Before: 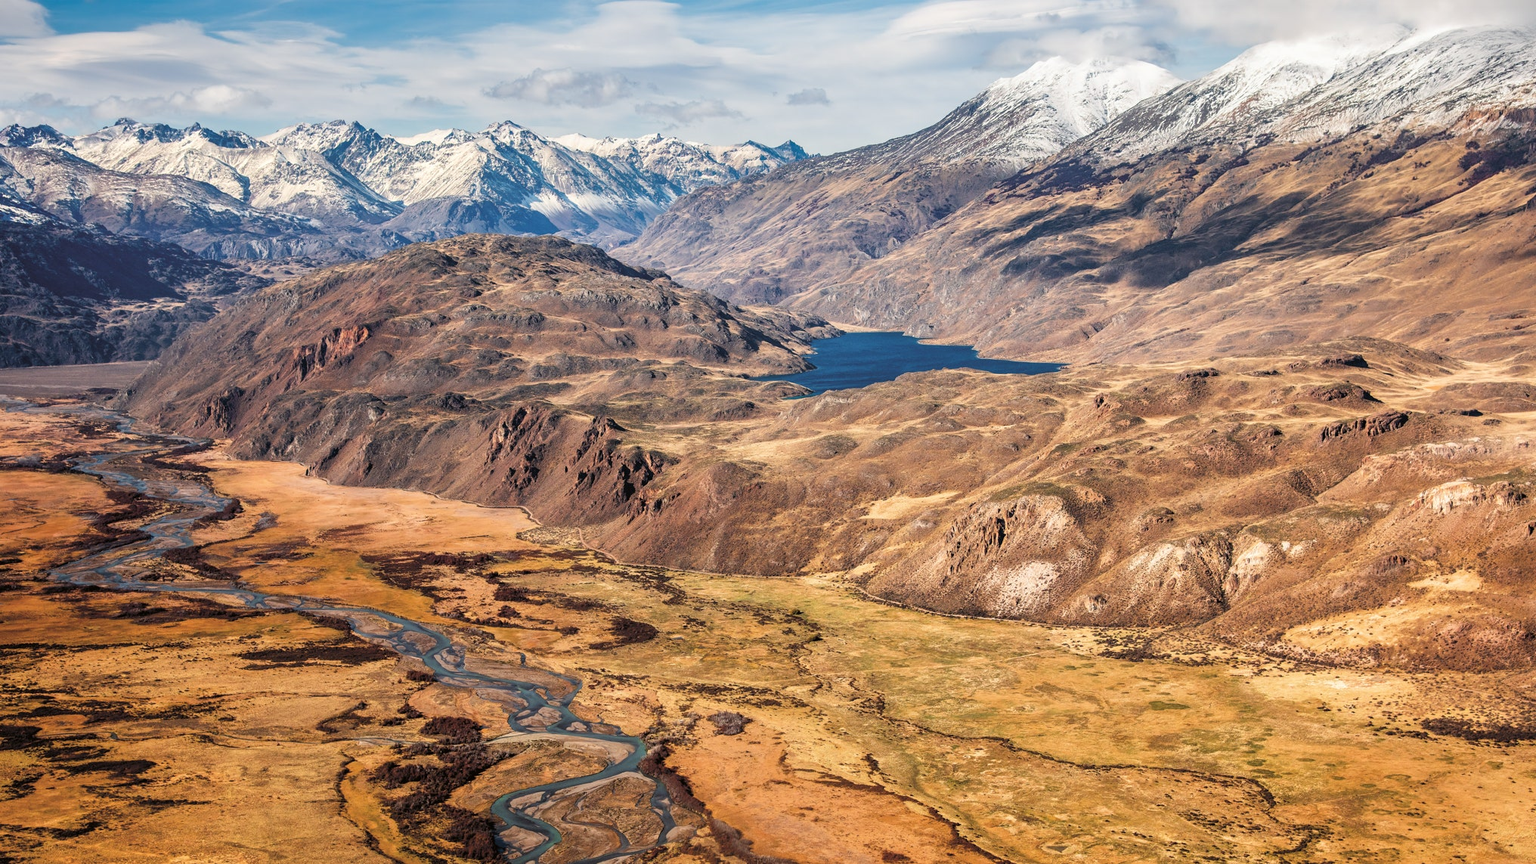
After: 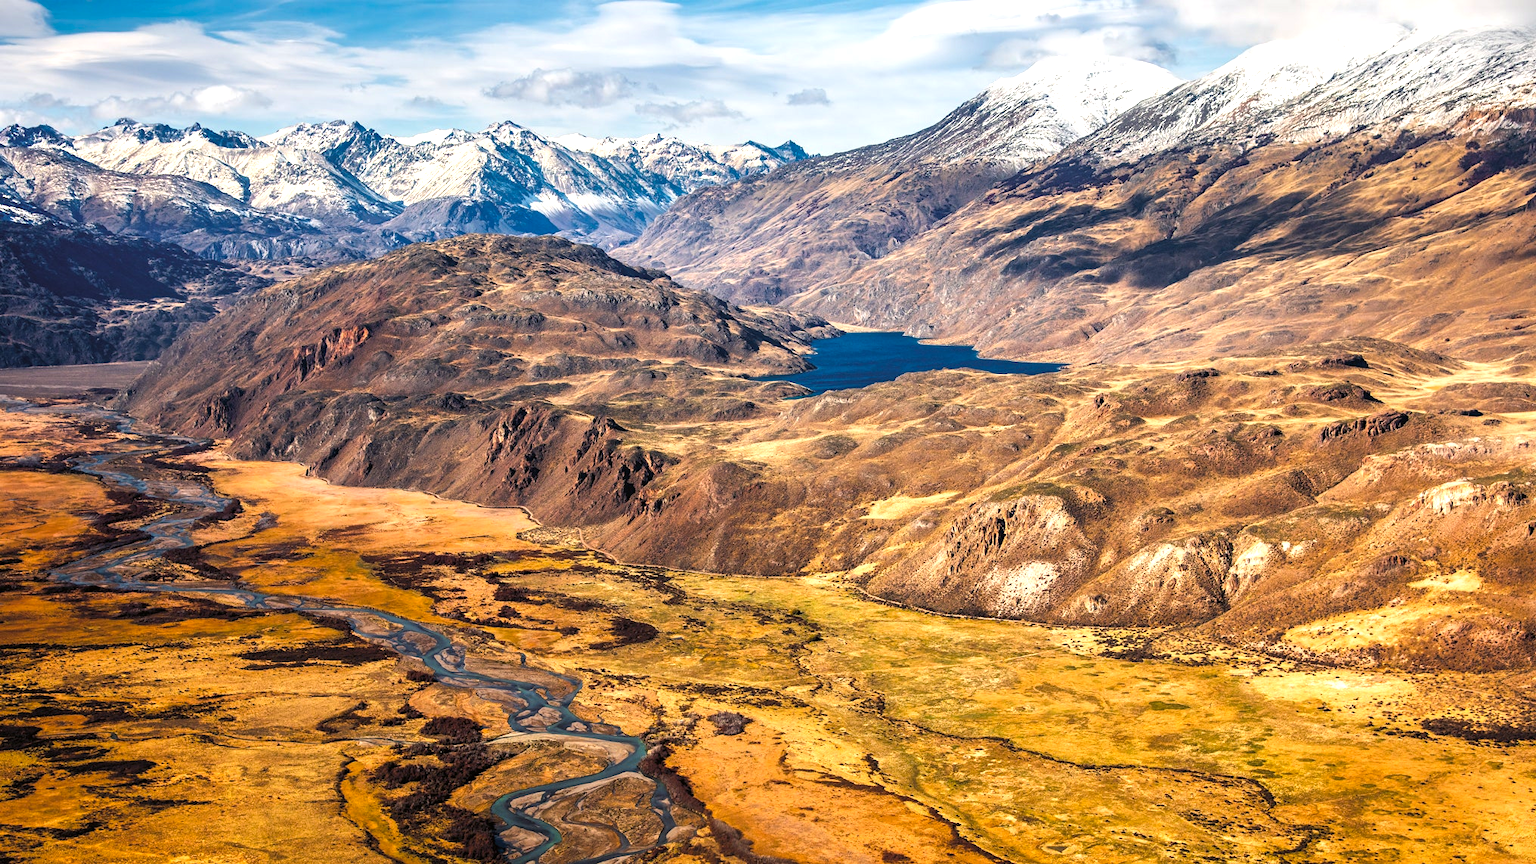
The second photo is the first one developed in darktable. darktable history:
color balance rgb: shadows lift › chroma 4.161%, shadows lift › hue 255.02°, power › hue 315.51°, linear chroma grading › global chroma 9.951%, perceptual saturation grading › global saturation -0.015%, perceptual saturation grading › mid-tones 11.808%, perceptual brilliance grading › global brilliance 15.126%, perceptual brilliance grading › shadows -34.966%, global vibrance 25.322%
